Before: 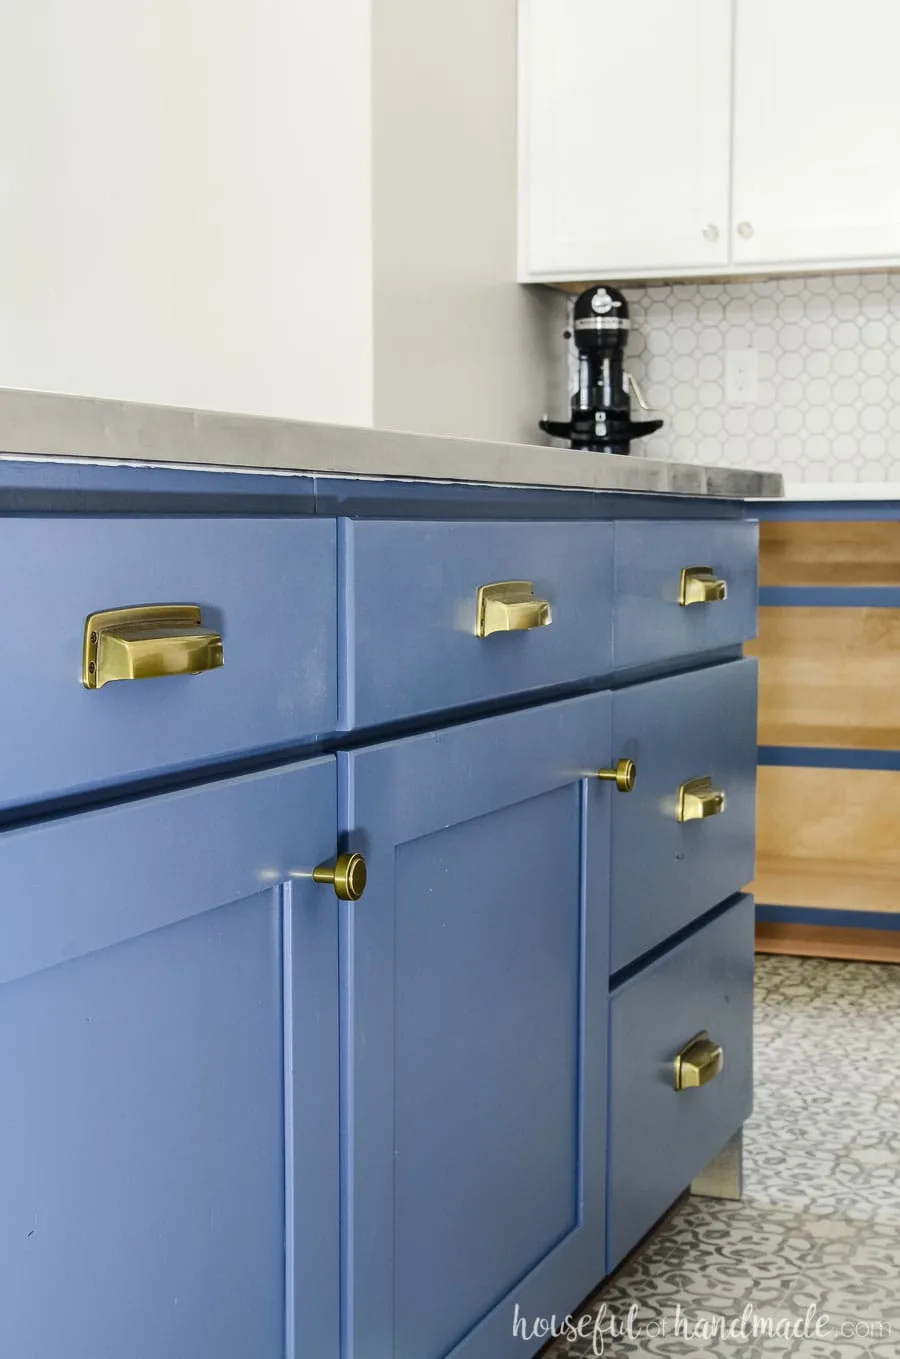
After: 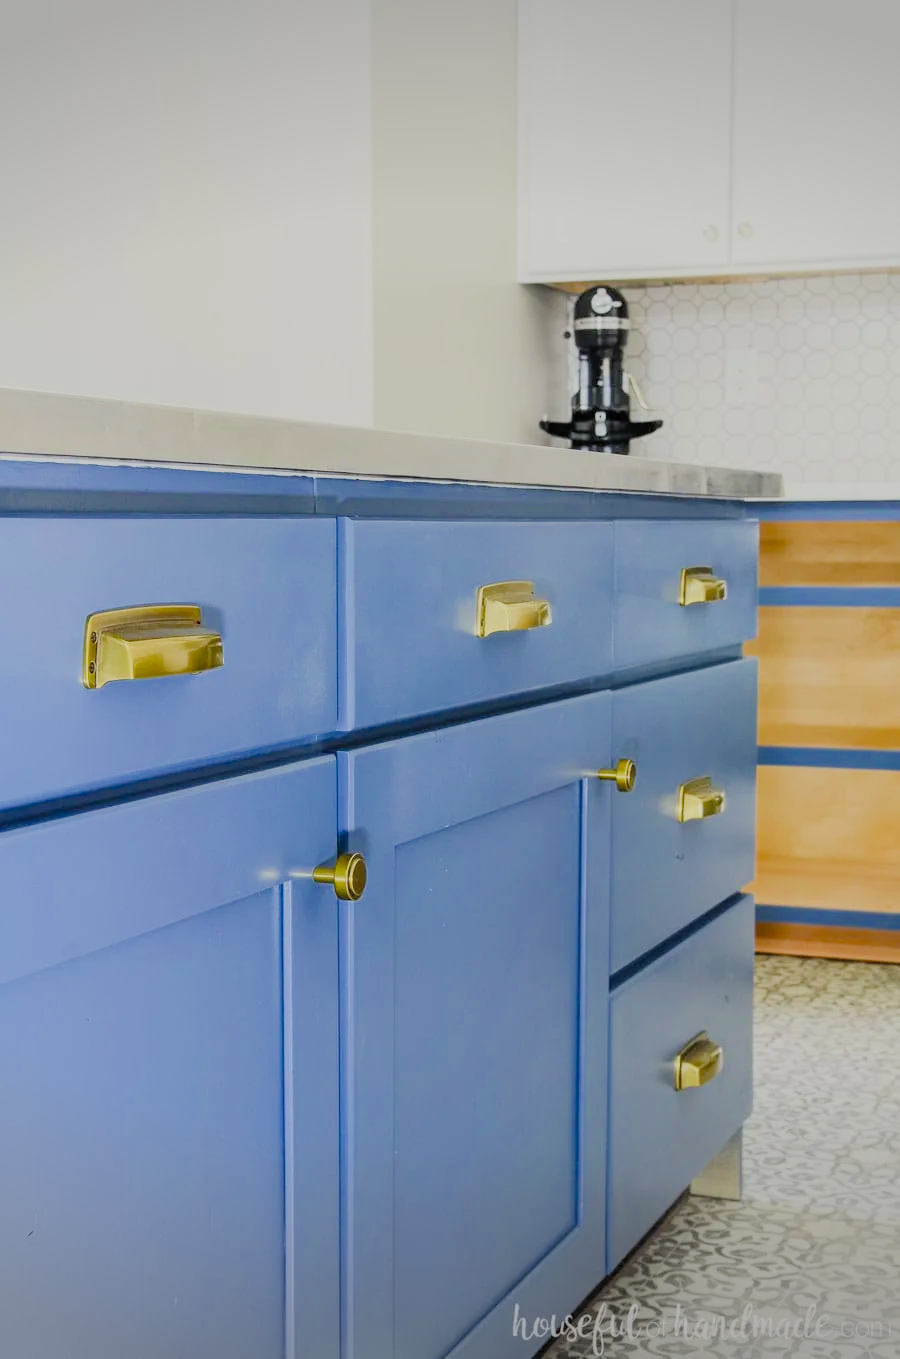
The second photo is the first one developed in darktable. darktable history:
filmic rgb: white relative exposure 8 EV, threshold 3 EV, hardness 2.44, latitude 10.07%, contrast 0.72, highlights saturation mix 10%, shadows ↔ highlights balance 1.38%, color science v4 (2020), enable highlight reconstruction true
vignetting: fall-off start 100%, brightness -0.282, width/height ratio 1.31
exposure: exposure 1 EV, compensate highlight preservation false
